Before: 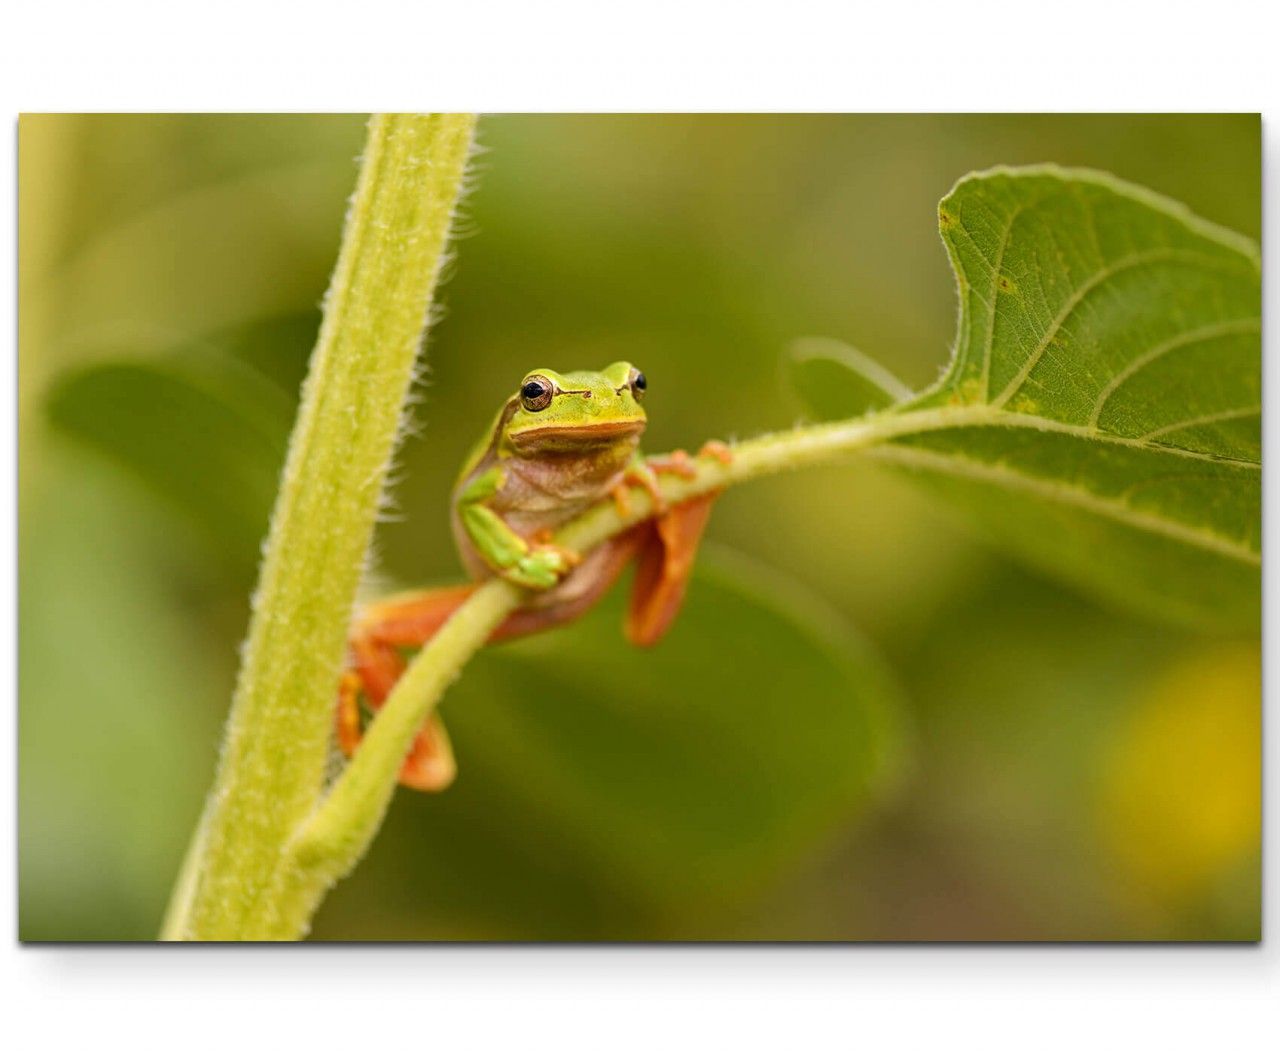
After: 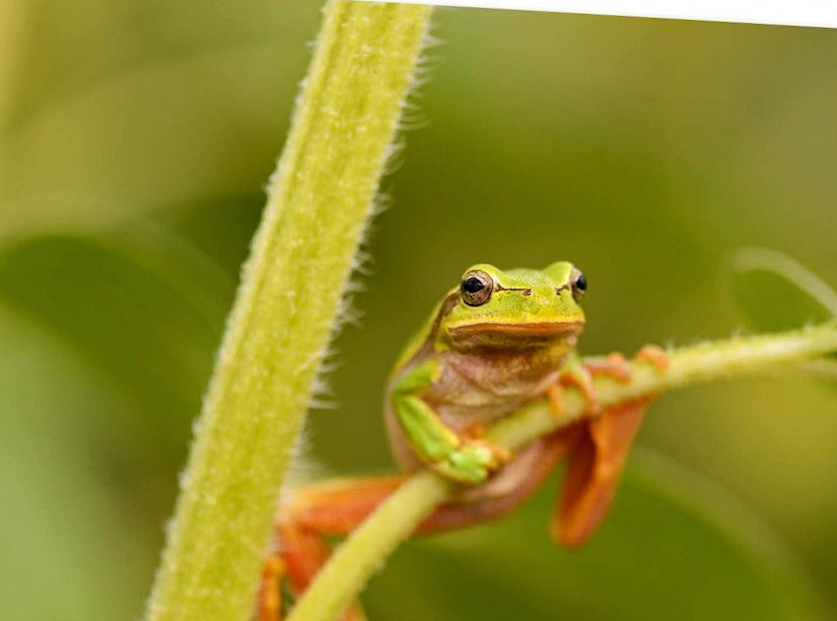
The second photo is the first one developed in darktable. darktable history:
crop and rotate: angle -4.99°, left 2.122%, top 6.945%, right 27.566%, bottom 30.519%
rotate and perspective: rotation -1.77°, lens shift (horizontal) 0.004, automatic cropping off
